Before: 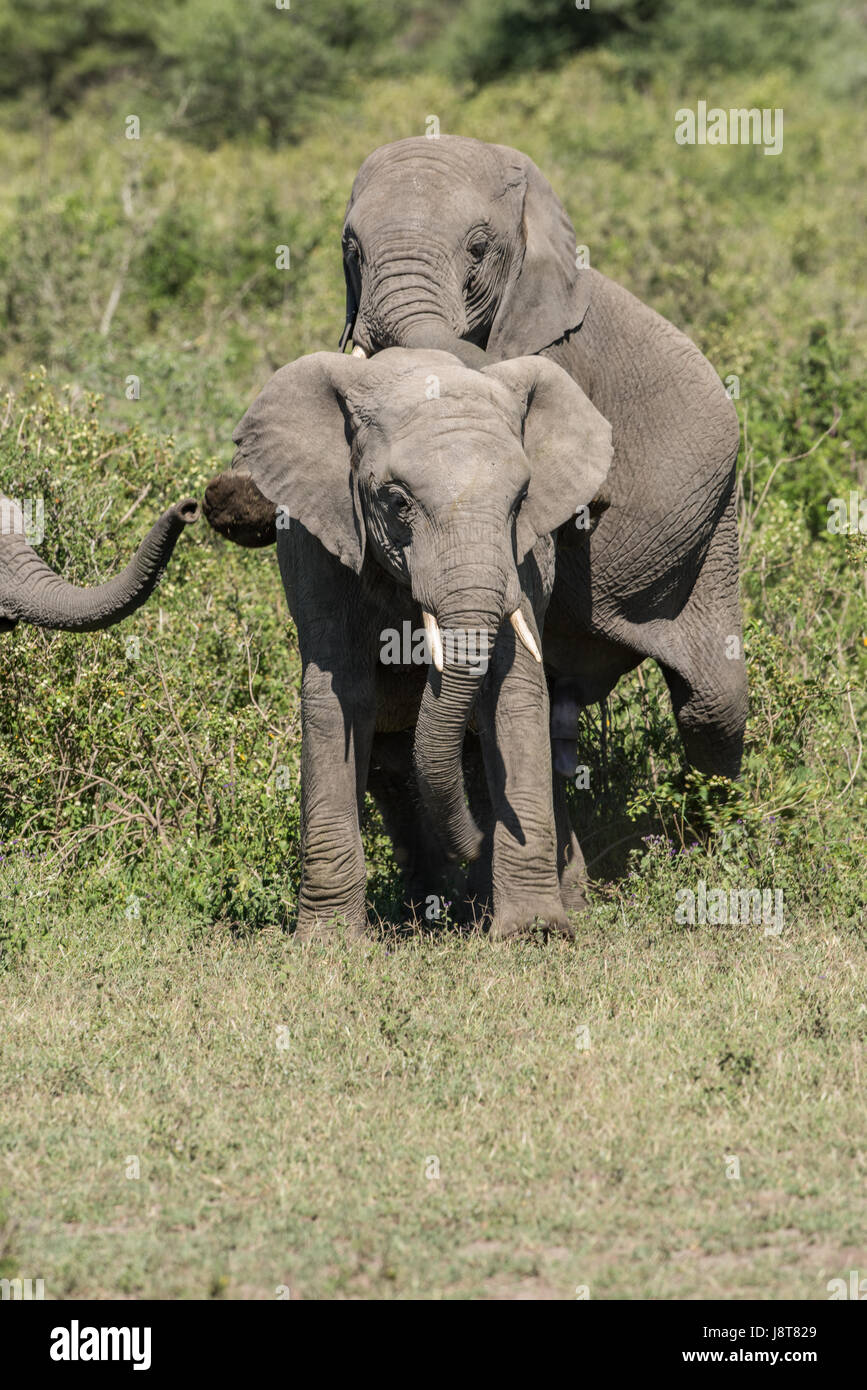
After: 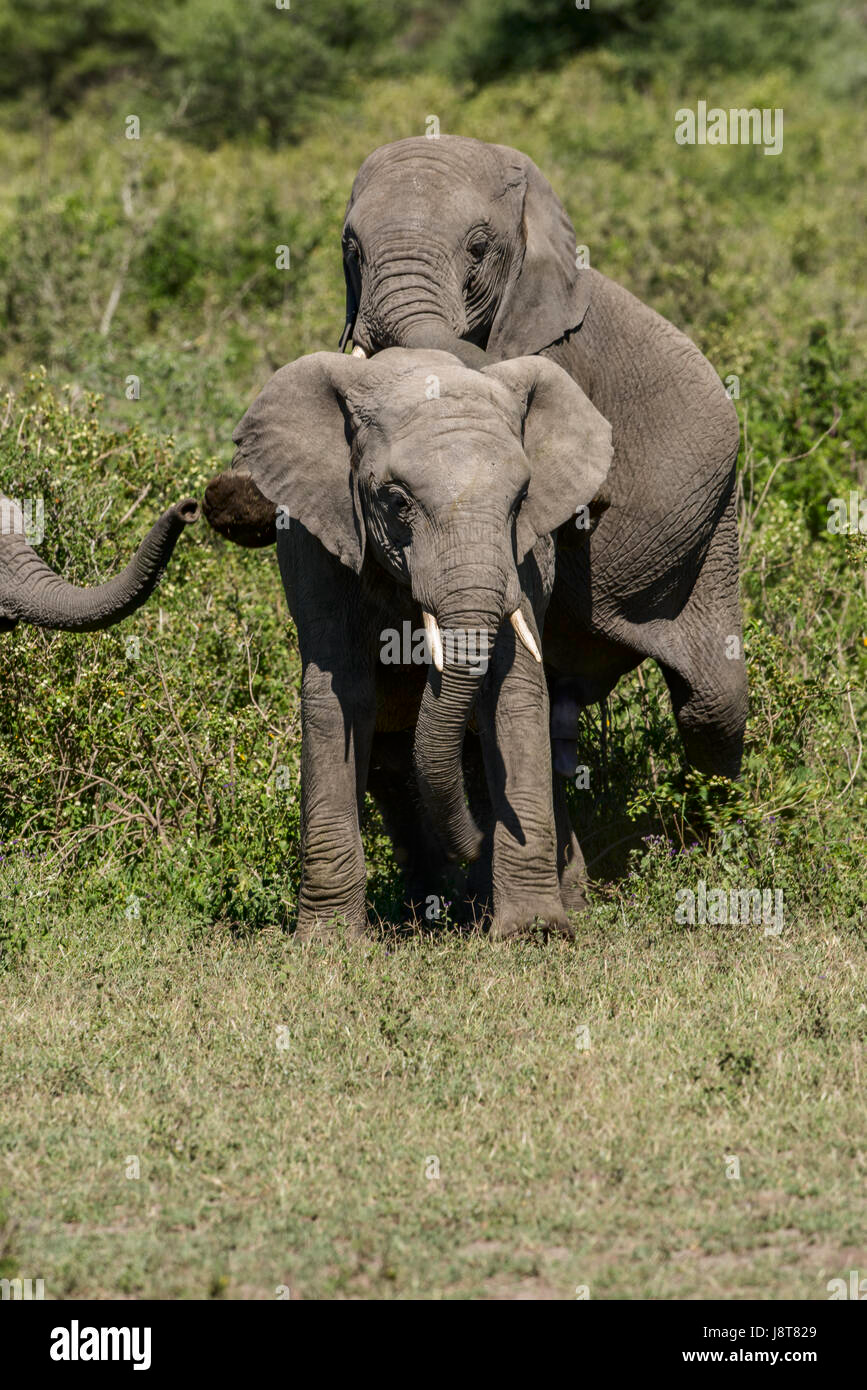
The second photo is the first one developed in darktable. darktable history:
contrast brightness saturation: contrast 0.065, brightness -0.153, saturation 0.119
